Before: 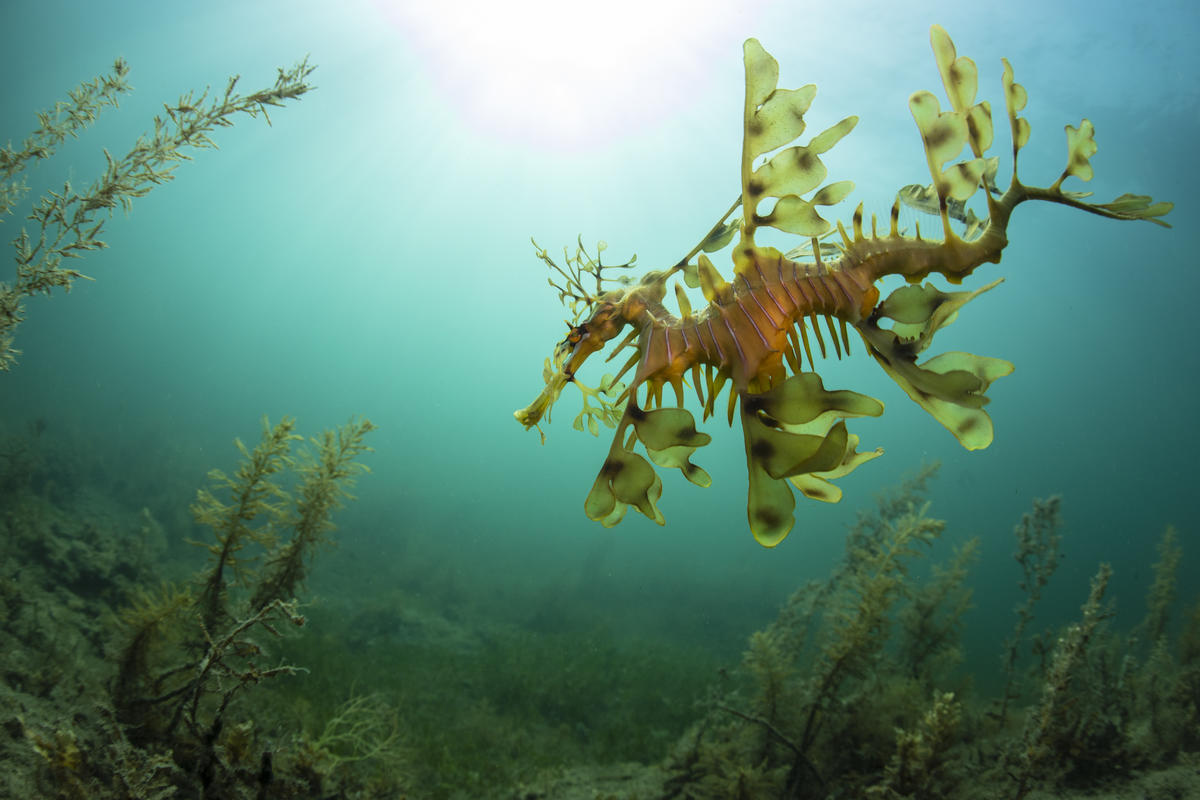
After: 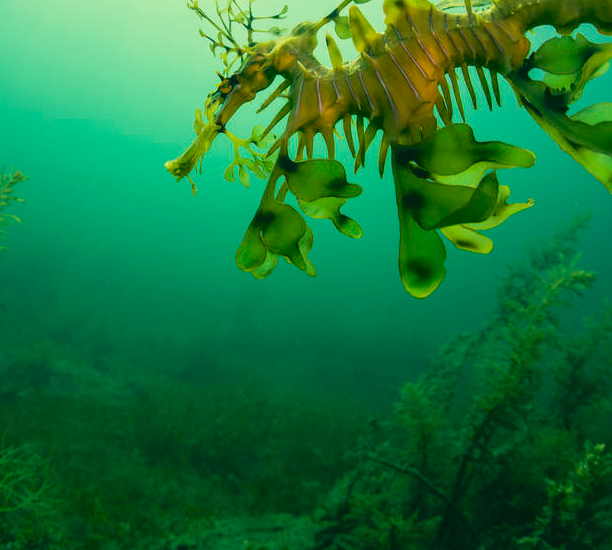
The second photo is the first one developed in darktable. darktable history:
color correction: highlights a* 2.18, highlights b* 33.89, shadows a* -36.19, shadows b* -5.69
crop and rotate: left 29.1%, top 31.149%, right 19.843%
